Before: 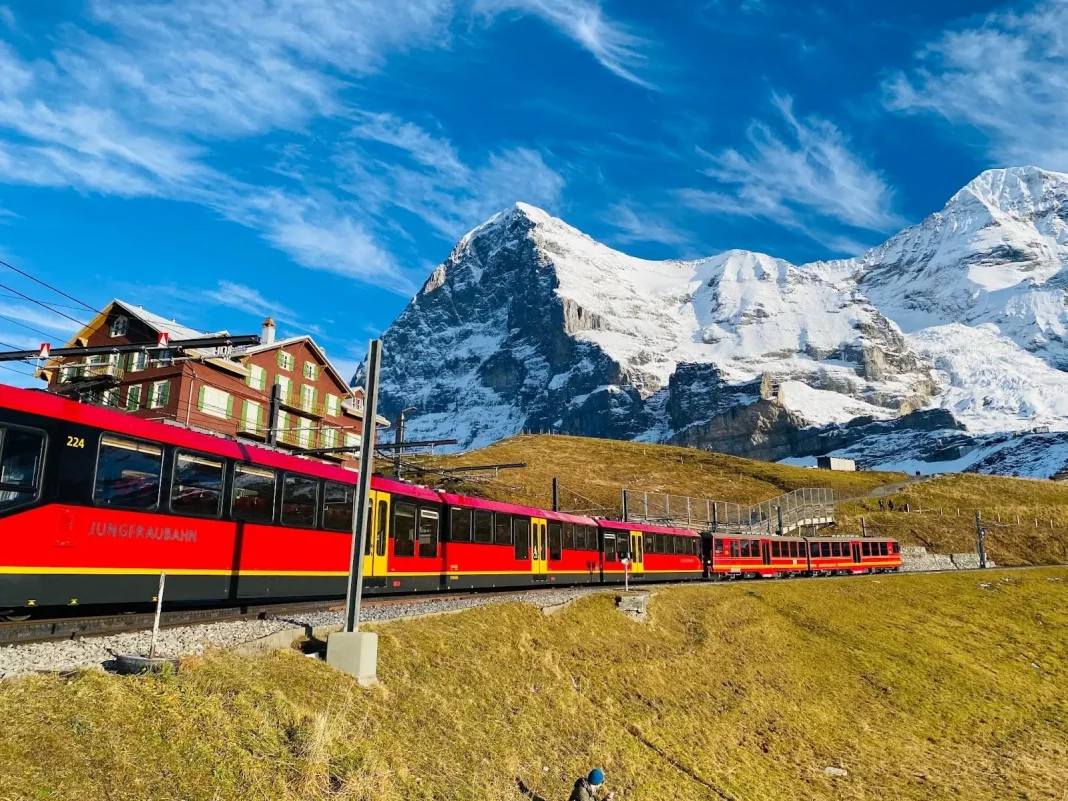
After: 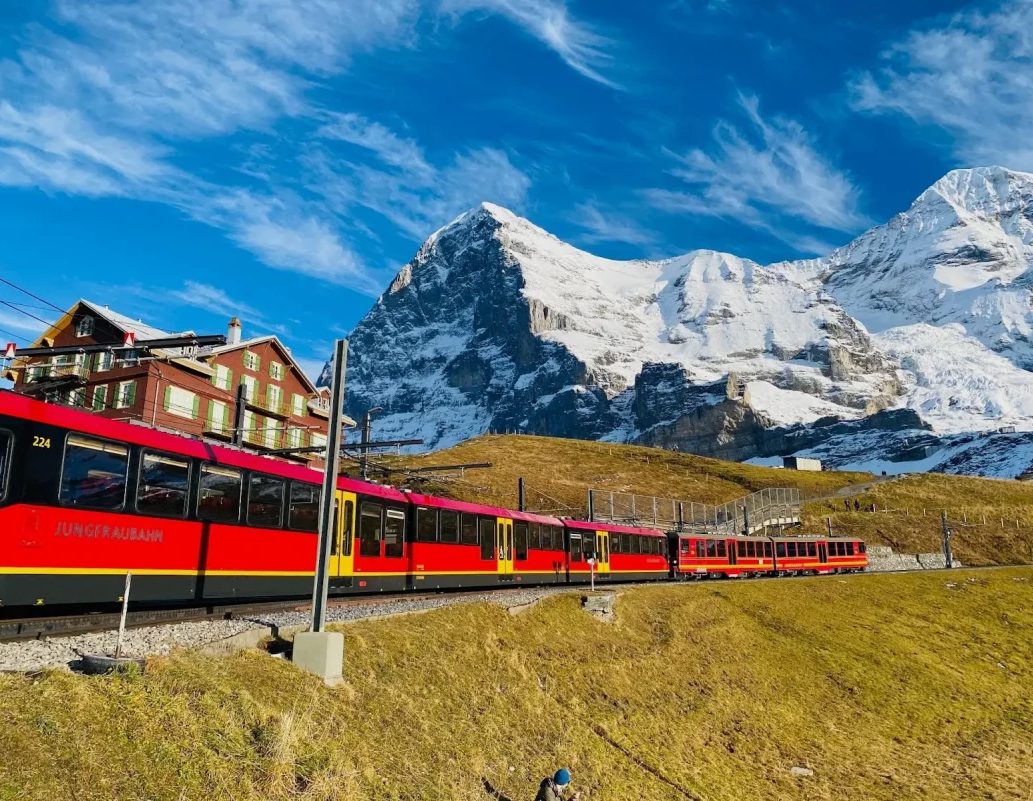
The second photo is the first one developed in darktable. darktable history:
crop and rotate: left 3.238%
exposure: exposure -0.151 EV, compensate highlight preservation false
